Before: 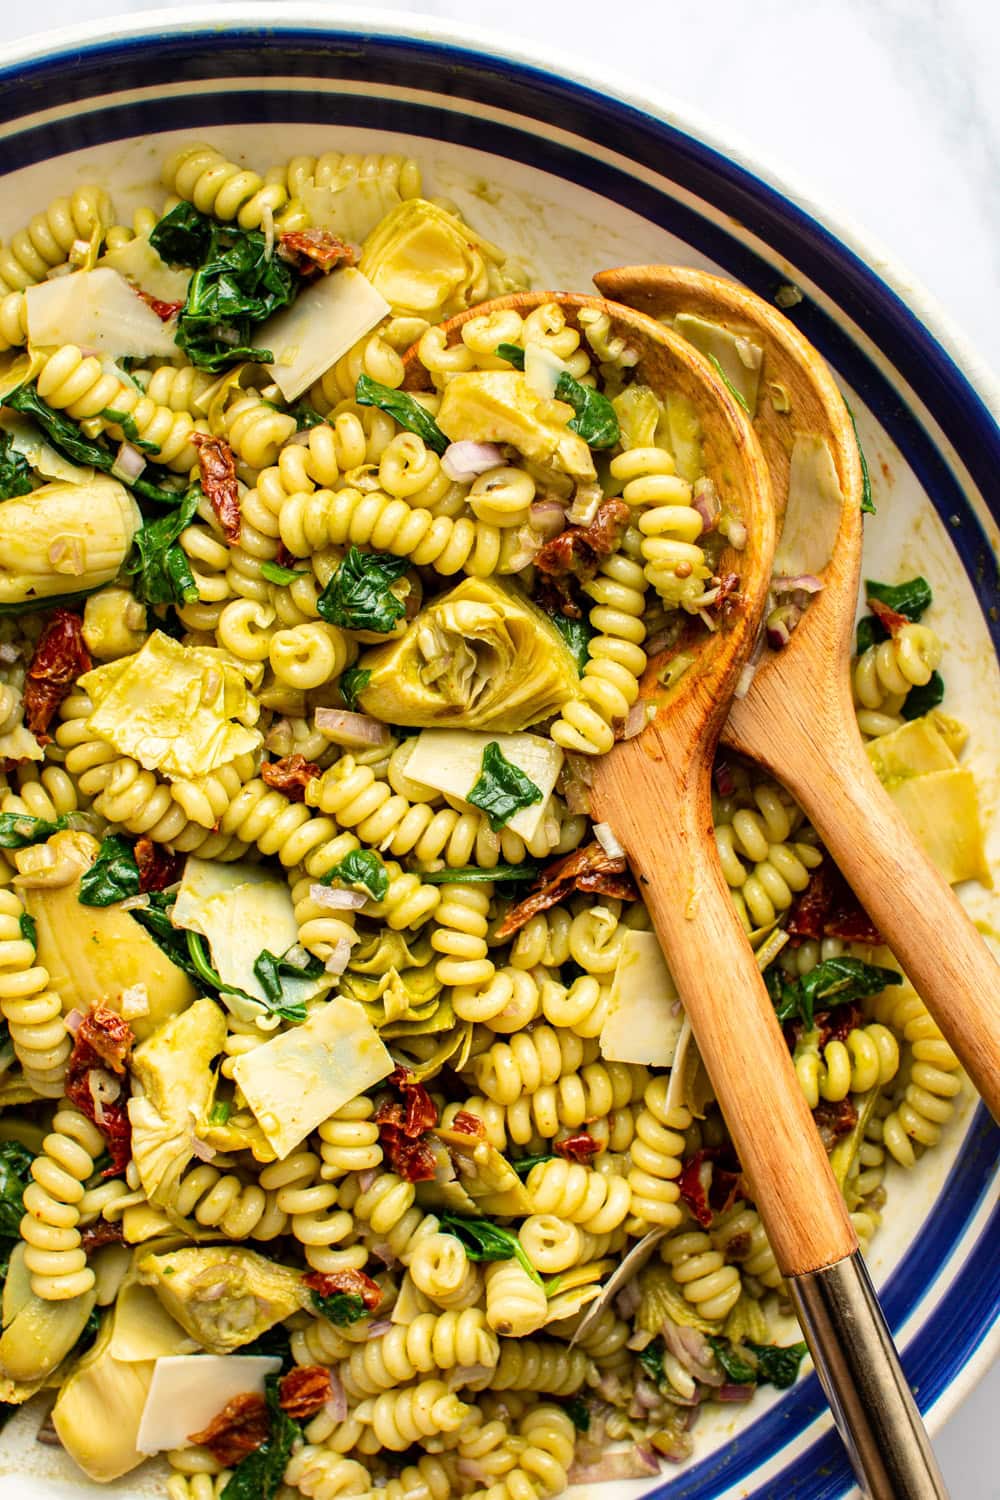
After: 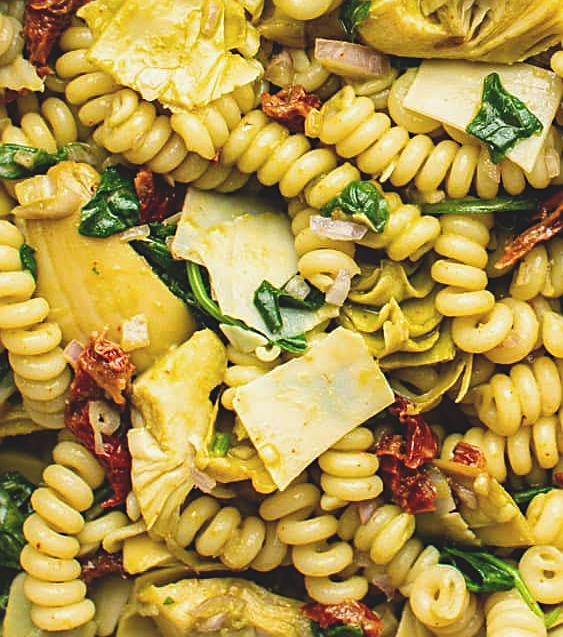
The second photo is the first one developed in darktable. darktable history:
sharpen: on, module defaults
crop: top 44.645%, right 43.639%, bottom 12.847%
exposure: black level correction -0.015, exposure -0.13 EV, compensate highlight preservation false
